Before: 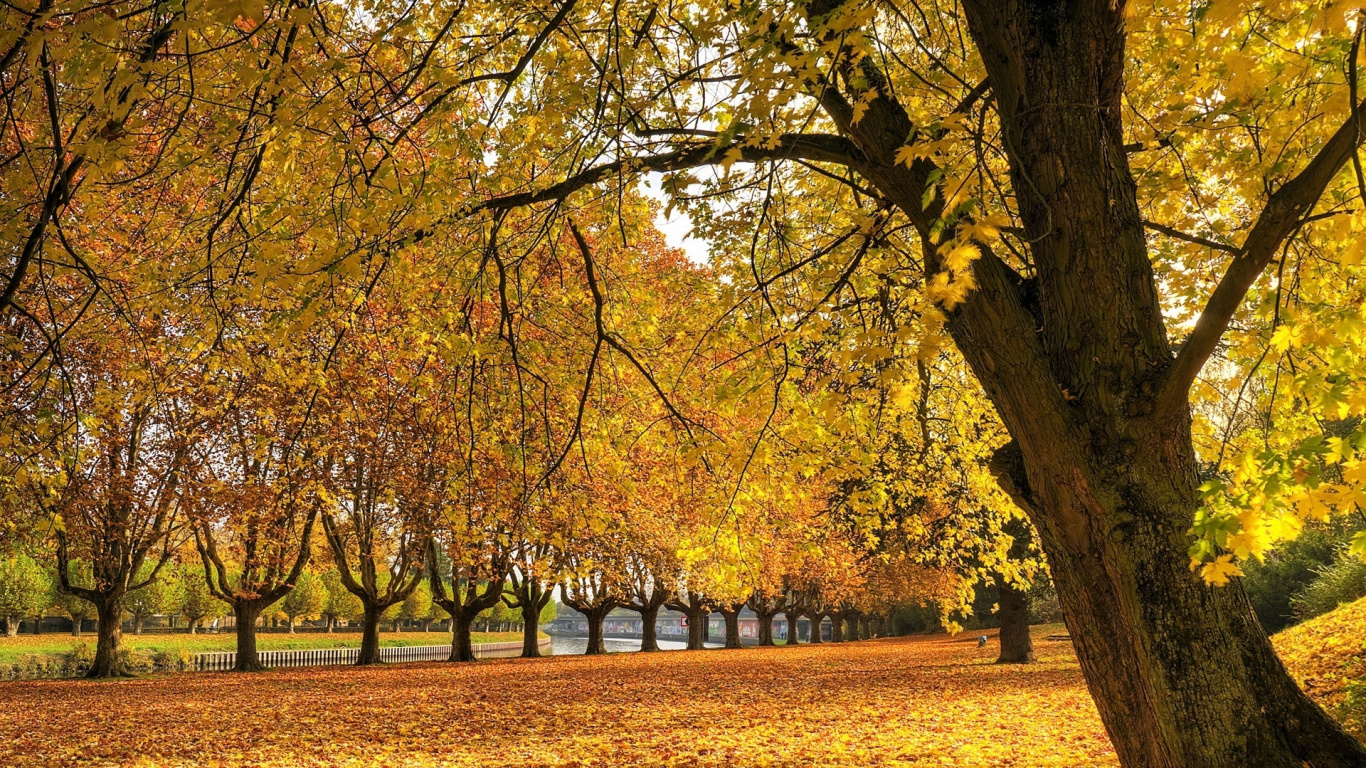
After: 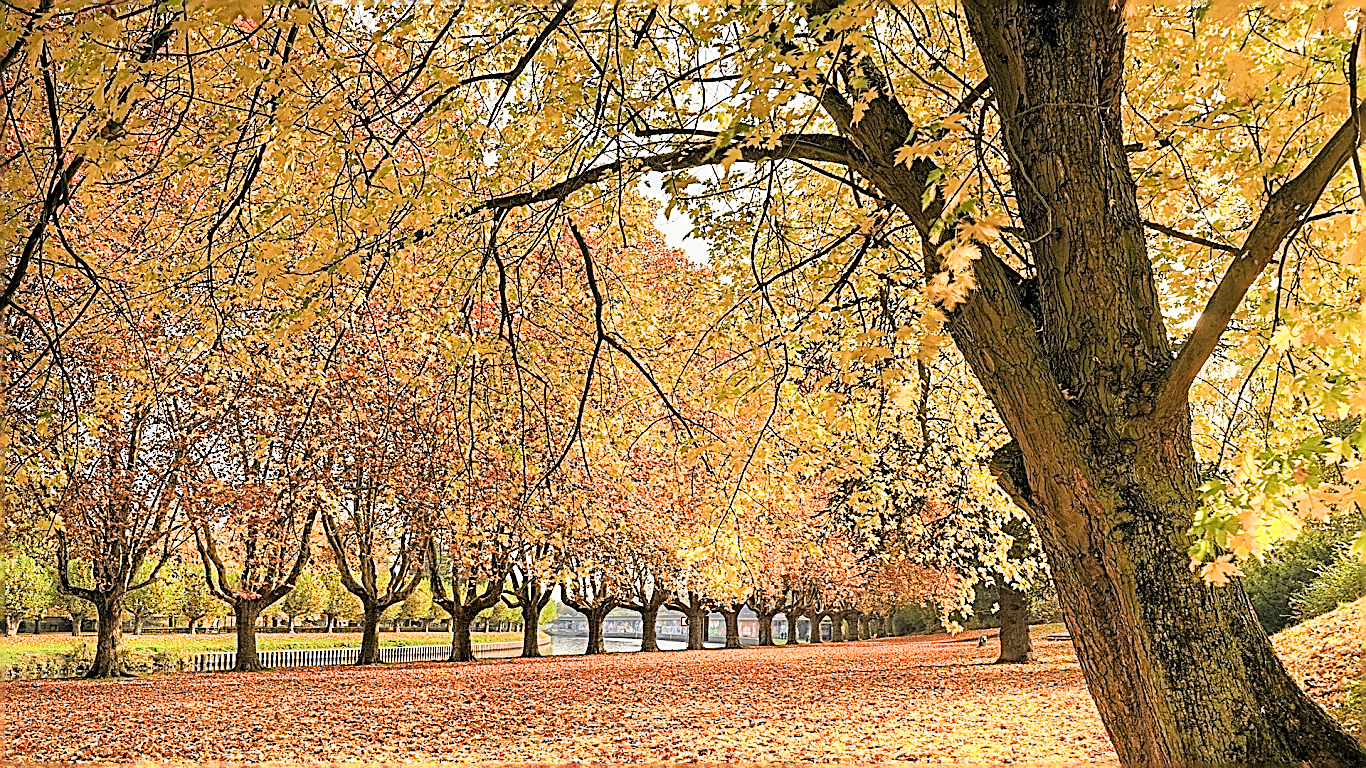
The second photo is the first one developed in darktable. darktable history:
sharpen: amount 1.879
exposure: black level correction 0, exposure 1.74 EV, compensate exposure bias true, compensate highlight preservation false
filmic rgb: black relative exposure -6.61 EV, white relative exposure 4.75 EV, hardness 3.16, contrast 0.811
